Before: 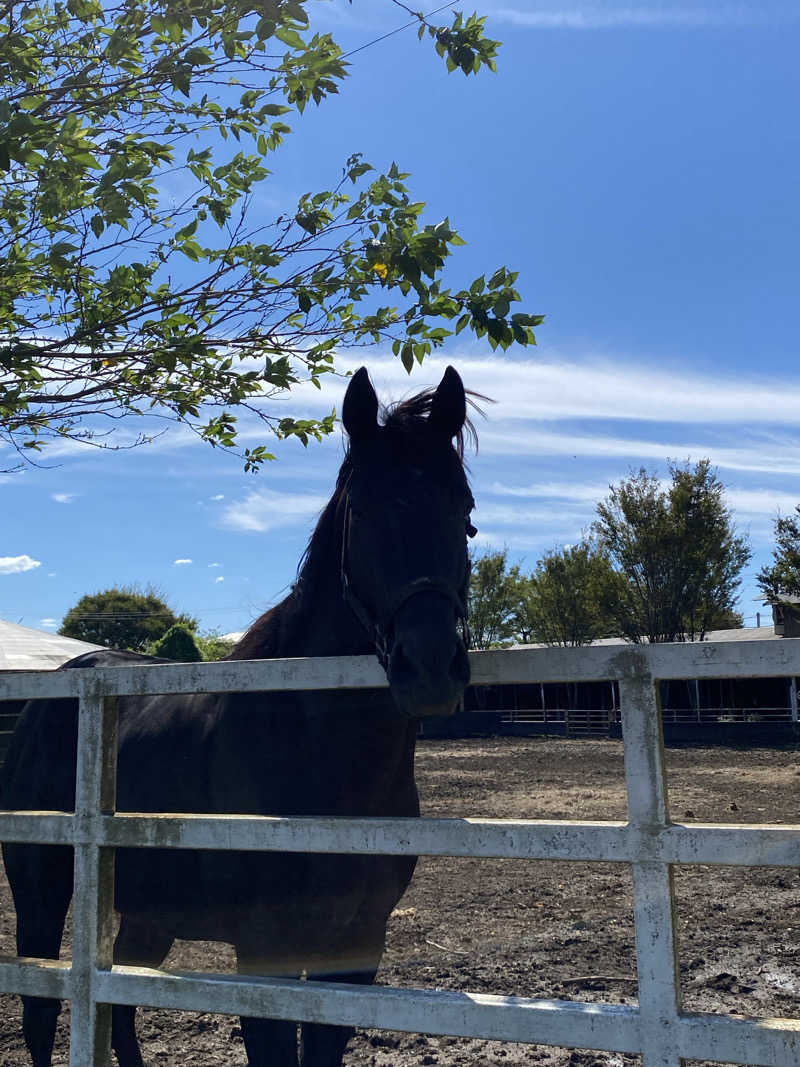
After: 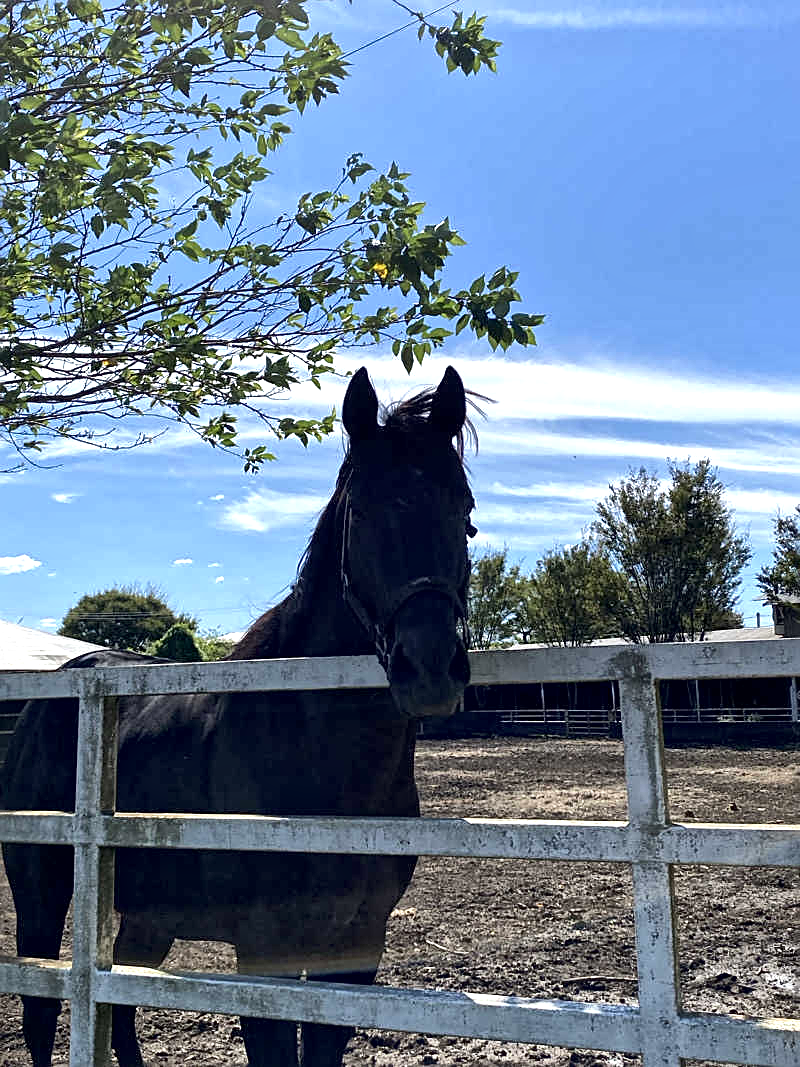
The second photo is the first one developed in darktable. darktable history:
local contrast: mode bilateral grid, contrast 19, coarseness 19, detail 163%, midtone range 0.2
exposure: black level correction 0.001, exposure 0.499 EV, compensate highlight preservation false
contrast brightness saturation: saturation -0.053
sharpen: on, module defaults
